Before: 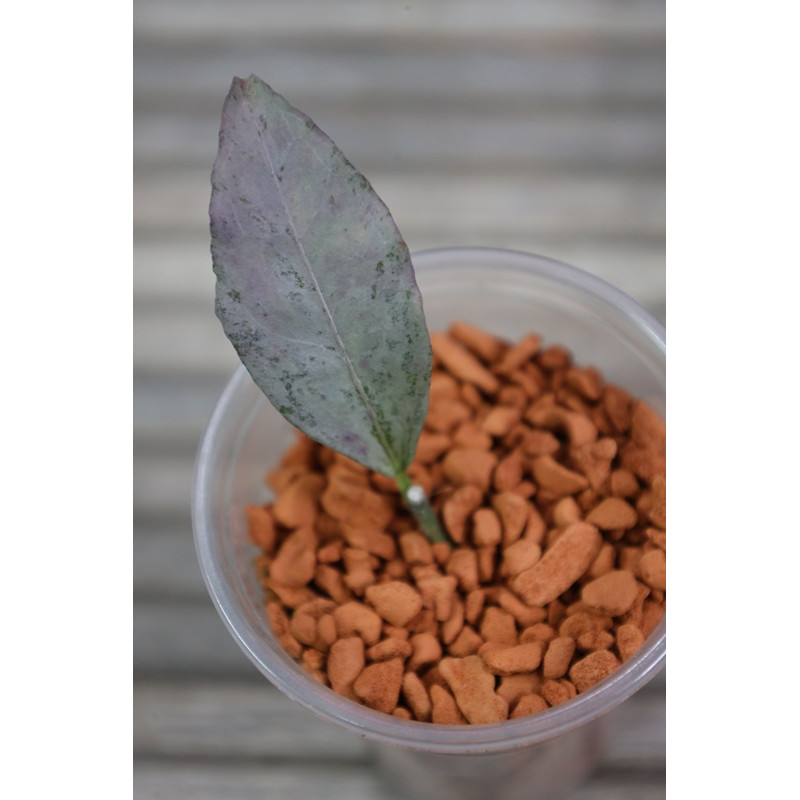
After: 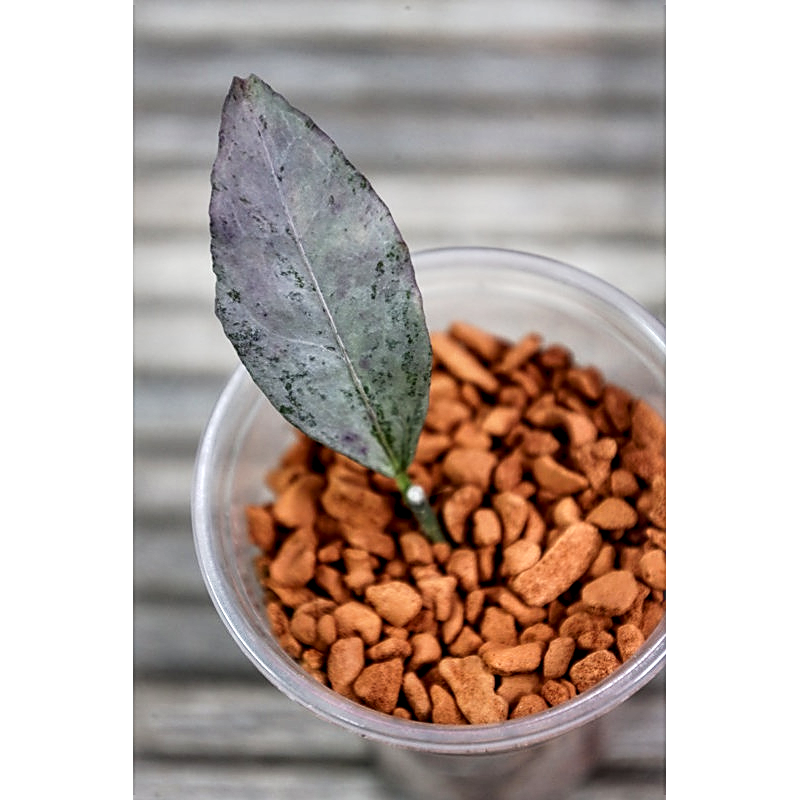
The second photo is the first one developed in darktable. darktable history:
sharpen: on, module defaults
local contrast: highlights 59%, detail 146%
color balance rgb: perceptual saturation grading › global saturation -0.071%, perceptual brilliance grading › global brilliance 15.069%, perceptual brilliance grading › shadows -34.328%
tone curve: curves: ch0 [(0, 0.013) (0.054, 0.018) (0.205, 0.191) (0.289, 0.292) (0.39, 0.424) (0.493, 0.551) (0.666, 0.743) (0.795, 0.841) (1, 0.998)]; ch1 [(0, 0) (0.385, 0.343) (0.439, 0.415) (0.494, 0.495) (0.501, 0.501) (0.51, 0.509) (0.54, 0.552) (0.586, 0.614) (0.66, 0.706) (0.783, 0.804) (1, 1)]; ch2 [(0, 0) (0.32, 0.281) (0.403, 0.399) (0.441, 0.428) (0.47, 0.469) (0.498, 0.496) (0.524, 0.538) (0.566, 0.579) (0.633, 0.665) (0.7, 0.711) (1, 1)], preserve colors none
